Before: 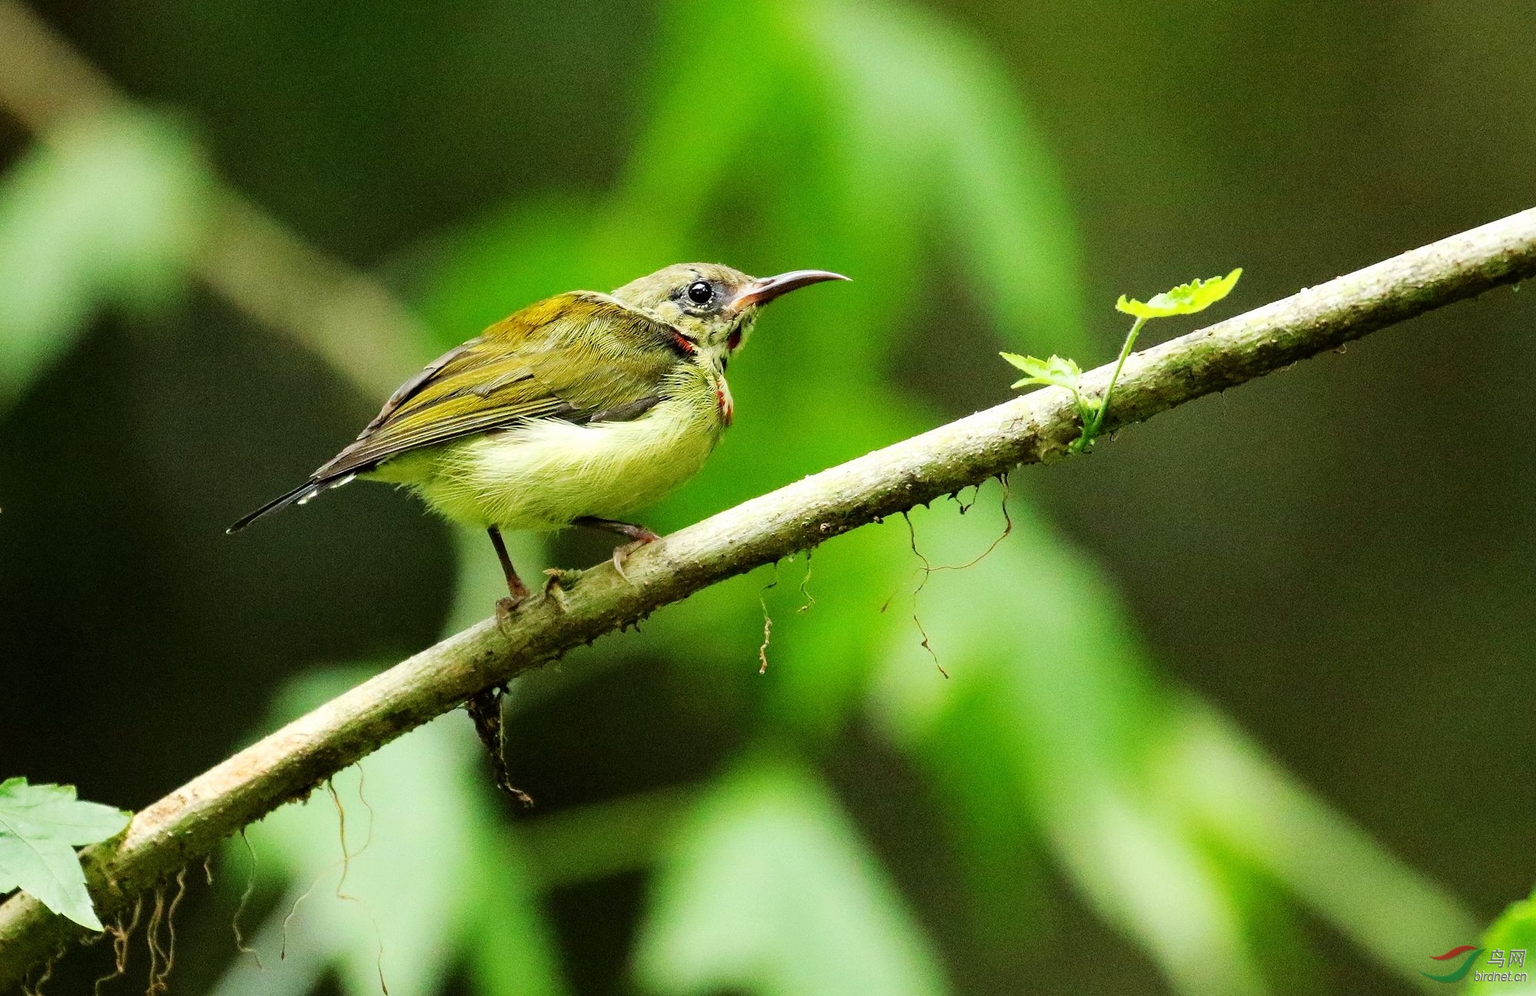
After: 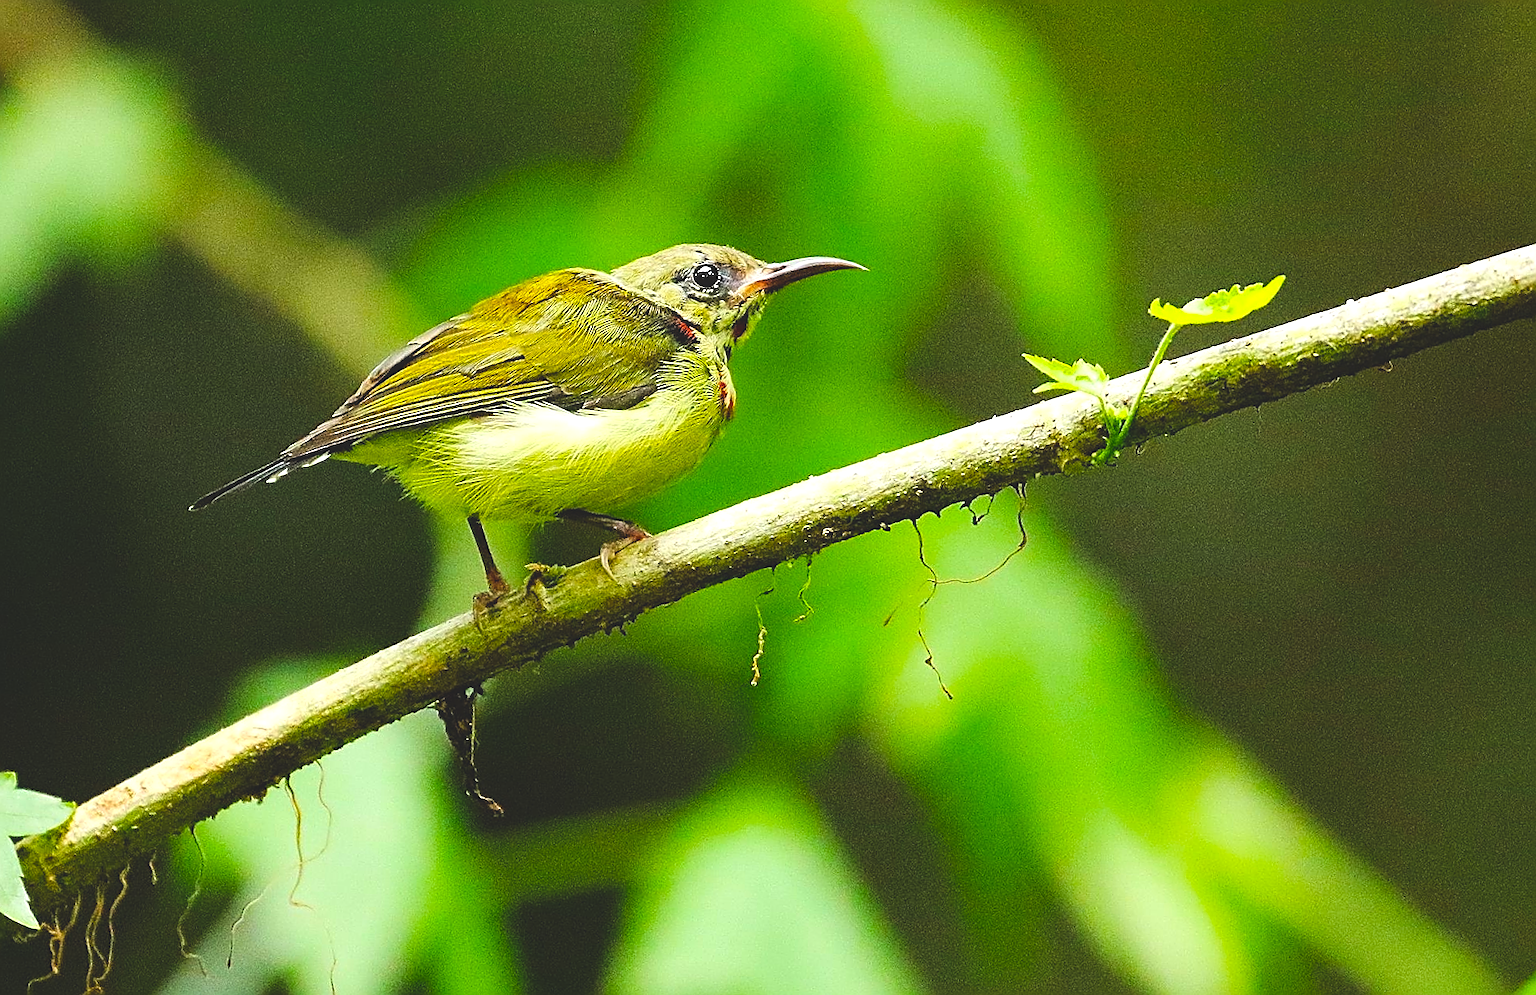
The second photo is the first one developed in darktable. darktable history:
crop and rotate: angle -2.55°
sharpen: radius 1.655, amount 1.295
exposure: exposure 0.163 EV, compensate highlight preservation false
color balance rgb: shadows lift › luminance -10.089%, global offset › luminance 1.975%, linear chroma grading › global chroma 0.446%, perceptual saturation grading › global saturation 30.199%, global vibrance 20%
